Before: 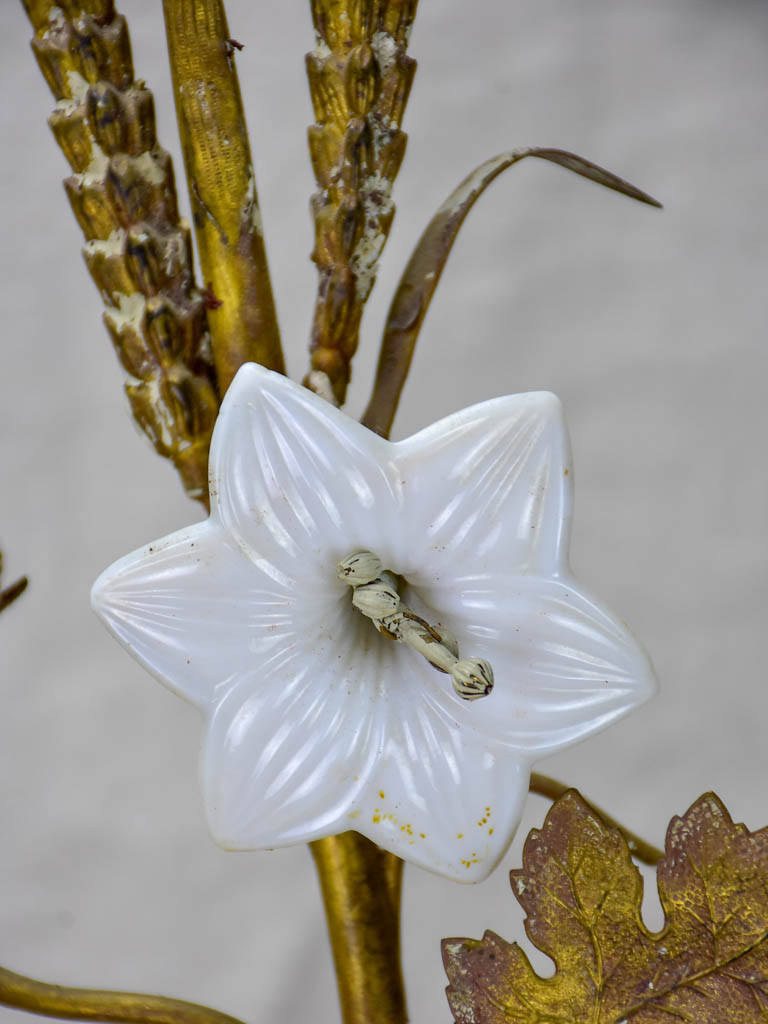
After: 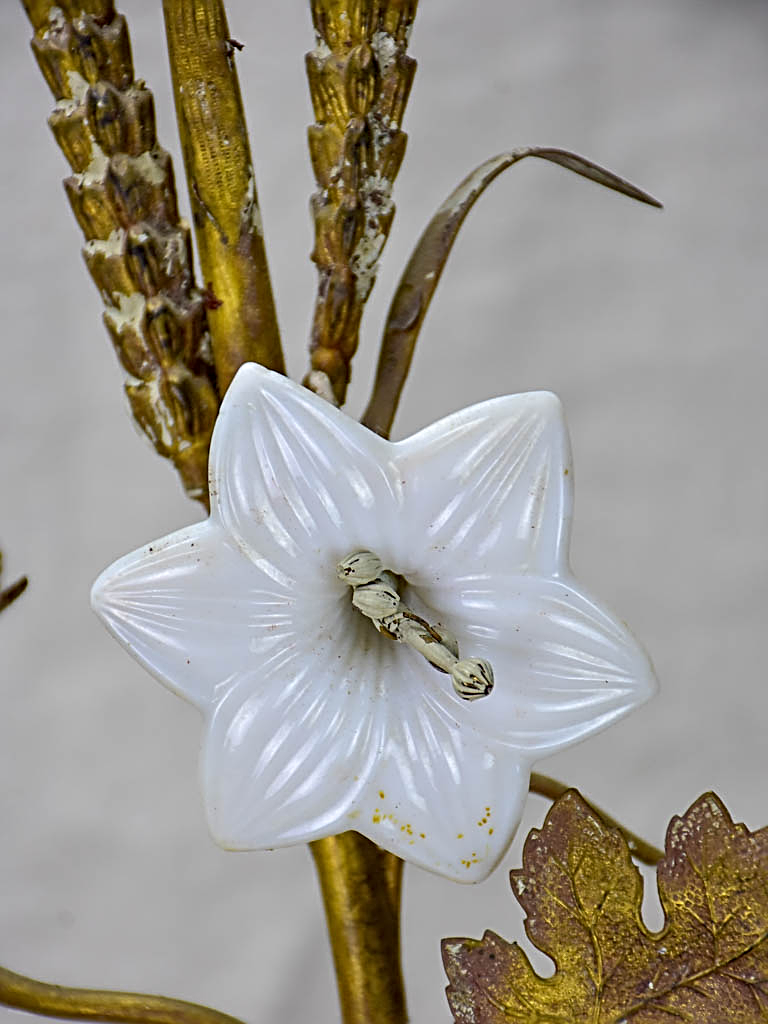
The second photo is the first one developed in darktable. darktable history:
sharpen: radius 2.847, amount 0.704
